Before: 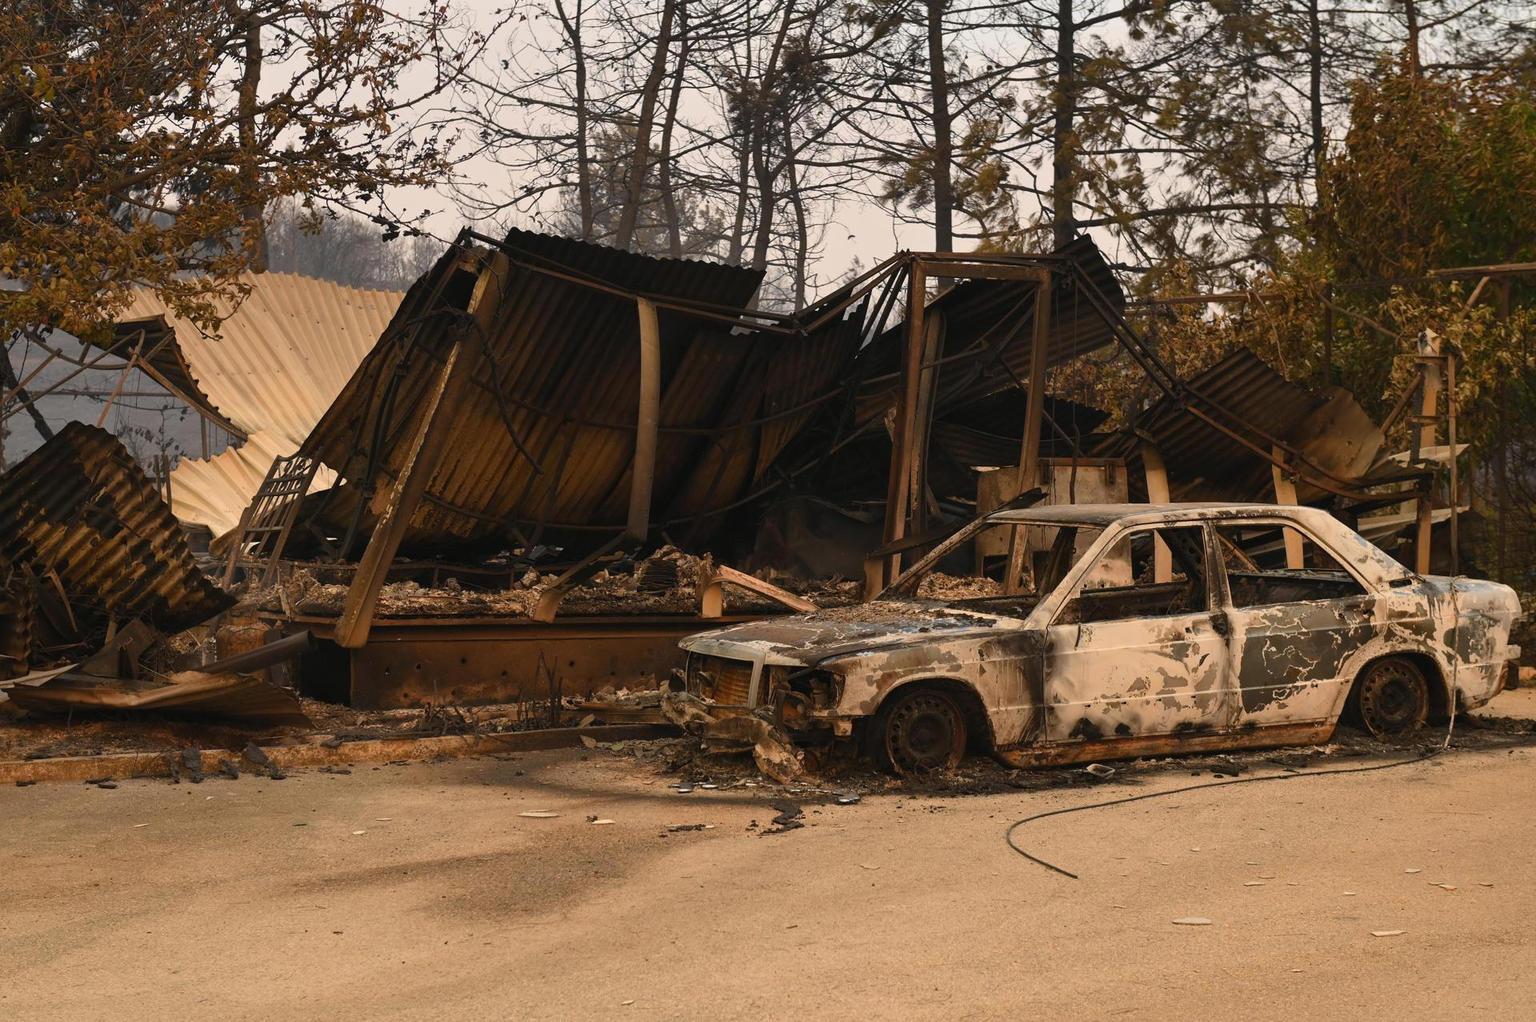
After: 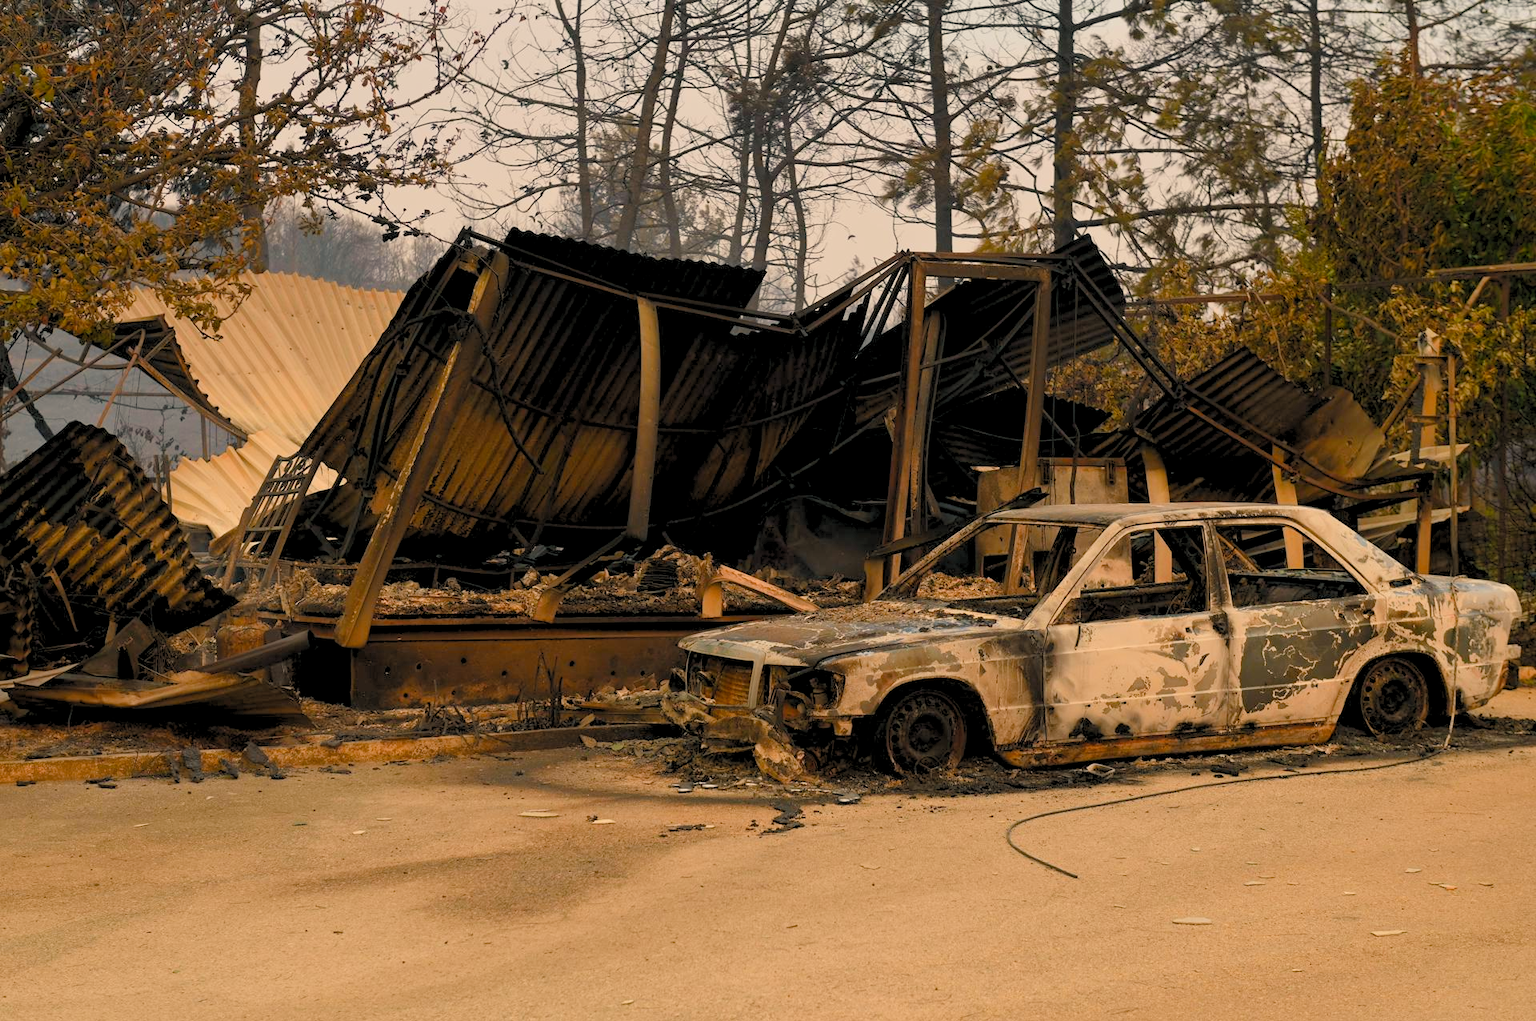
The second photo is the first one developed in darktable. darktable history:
color balance rgb: shadows lift › chroma 2%, shadows lift › hue 219.6°, power › hue 313.2°, highlights gain › chroma 3%, highlights gain › hue 75.6°, global offset › luminance 0.5%, perceptual saturation grading › global saturation 15.33%, perceptual saturation grading › highlights -19.33%, perceptual saturation grading › shadows 20%, global vibrance 20%
rgb levels: preserve colors sum RGB, levels [[0.038, 0.433, 0.934], [0, 0.5, 1], [0, 0.5, 1]]
